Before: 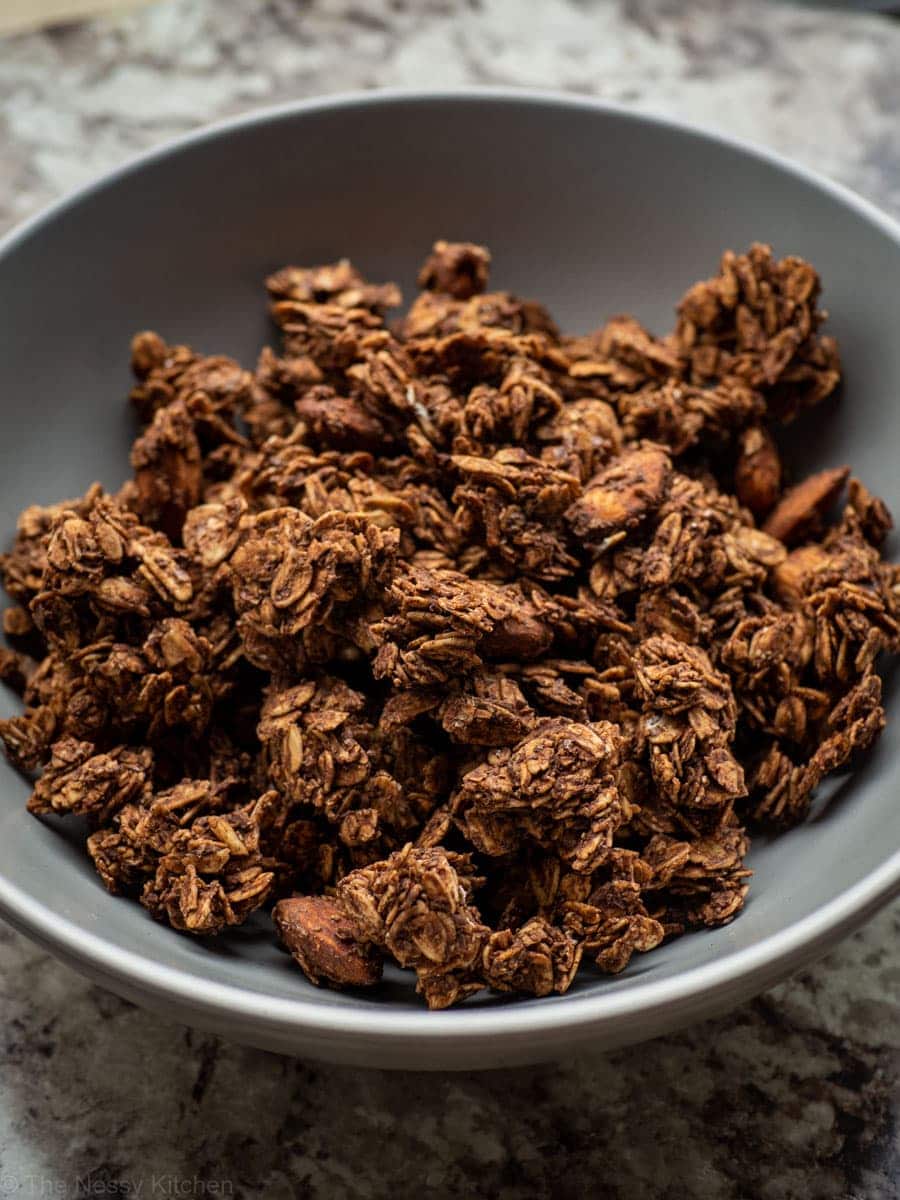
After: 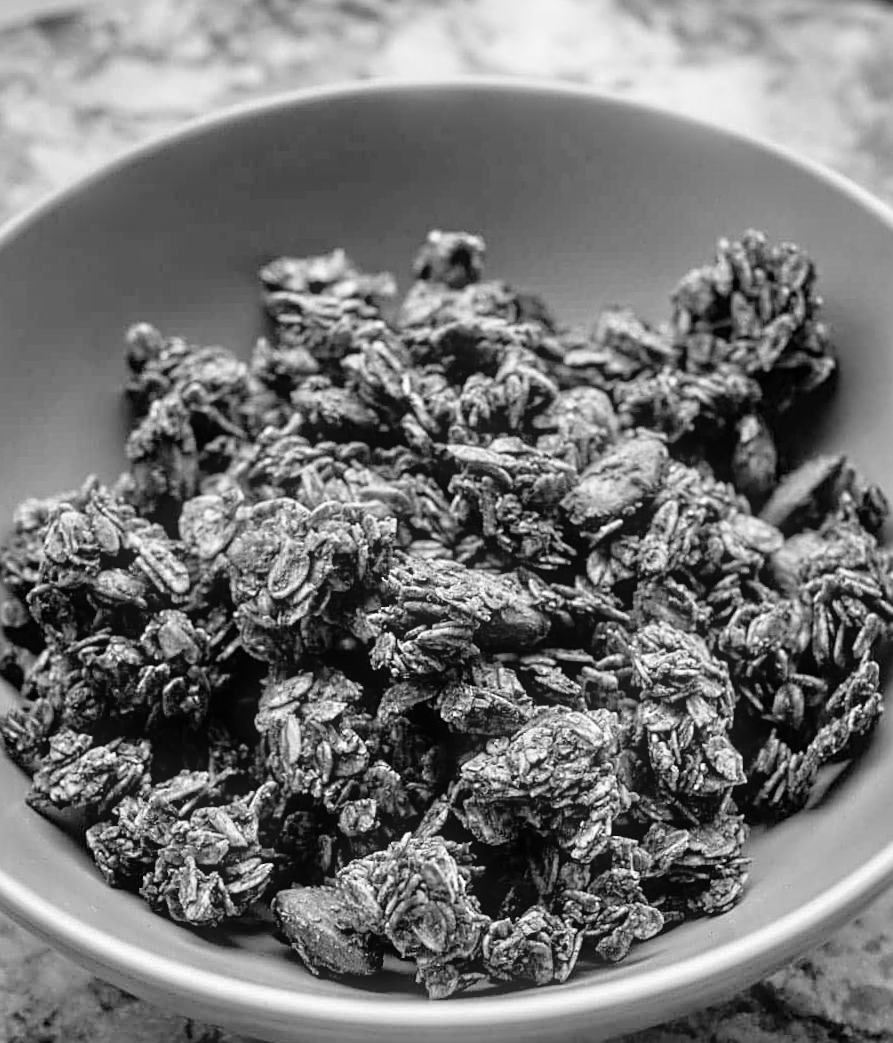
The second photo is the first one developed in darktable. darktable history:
rotate and perspective: rotation -0.45°, automatic cropping original format, crop left 0.008, crop right 0.992, crop top 0.012, crop bottom 0.988
color contrast: green-magenta contrast 0.85, blue-yellow contrast 1.25, unbound 0
bloom: size 5%, threshold 95%, strength 15%
monochrome: on, module defaults
sharpen: on, module defaults
tone equalizer: -7 EV 0.15 EV, -6 EV 0.6 EV, -5 EV 1.15 EV, -4 EV 1.33 EV, -3 EV 1.15 EV, -2 EV 0.6 EV, -1 EV 0.15 EV, mask exposure compensation -0.5 EV
crop and rotate: top 0%, bottom 11.49%
velvia: strength 74%
